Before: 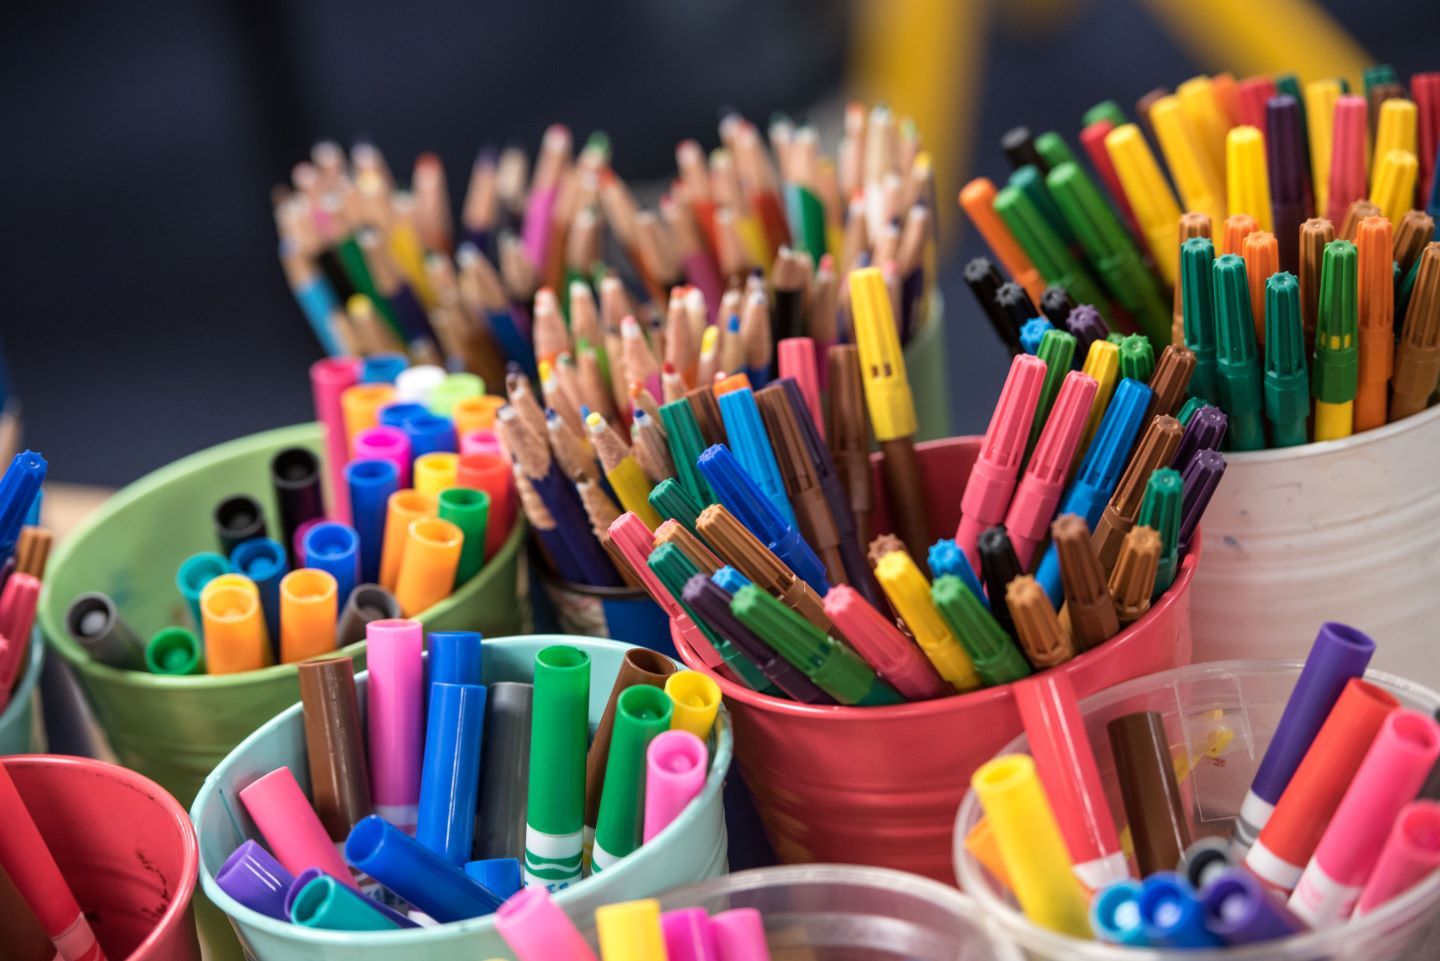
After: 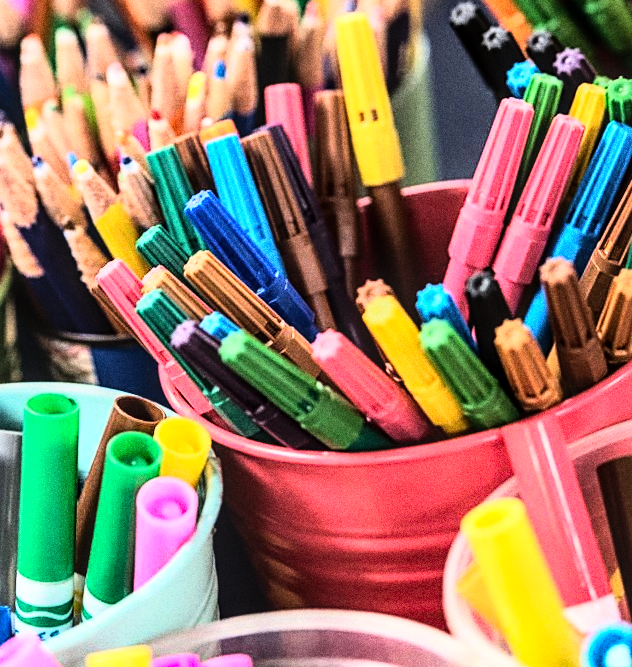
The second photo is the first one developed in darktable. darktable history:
shadows and highlights: soften with gaussian
exposure: exposure 0.127 EV, compensate highlight preservation false
local contrast: on, module defaults
sharpen: on, module defaults
rotate and perspective: rotation -0.45°, automatic cropping original format, crop left 0.008, crop right 0.992, crop top 0.012, crop bottom 0.988
grain: coarseness 0.09 ISO, strength 40%
rgb curve: curves: ch0 [(0, 0) (0.21, 0.15) (0.24, 0.21) (0.5, 0.75) (0.75, 0.96) (0.89, 0.99) (1, 1)]; ch1 [(0, 0.02) (0.21, 0.13) (0.25, 0.2) (0.5, 0.67) (0.75, 0.9) (0.89, 0.97) (1, 1)]; ch2 [(0, 0.02) (0.21, 0.13) (0.25, 0.2) (0.5, 0.67) (0.75, 0.9) (0.89, 0.97) (1, 1)], compensate middle gray true
crop: left 35.432%, top 26.233%, right 20.145%, bottom 3.432%
